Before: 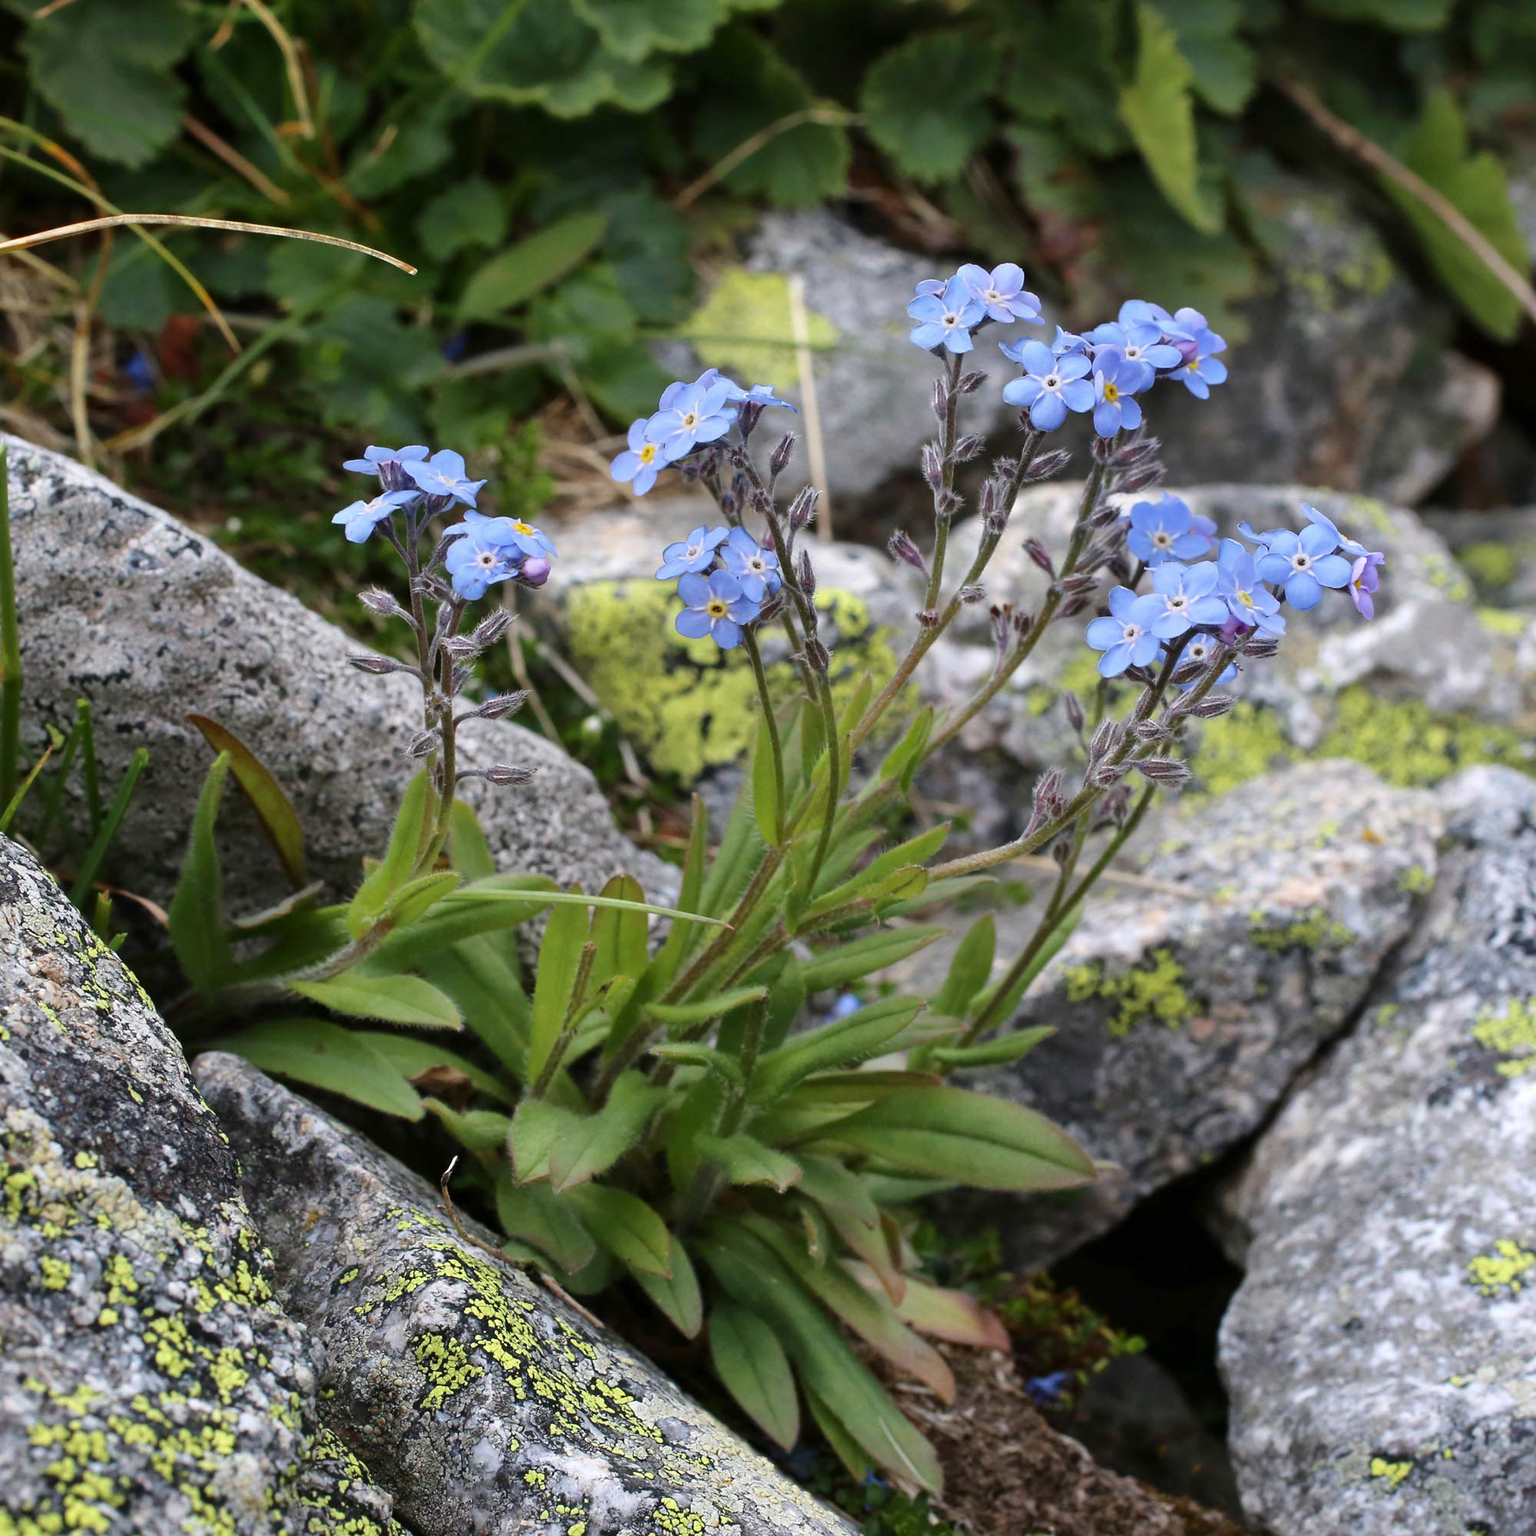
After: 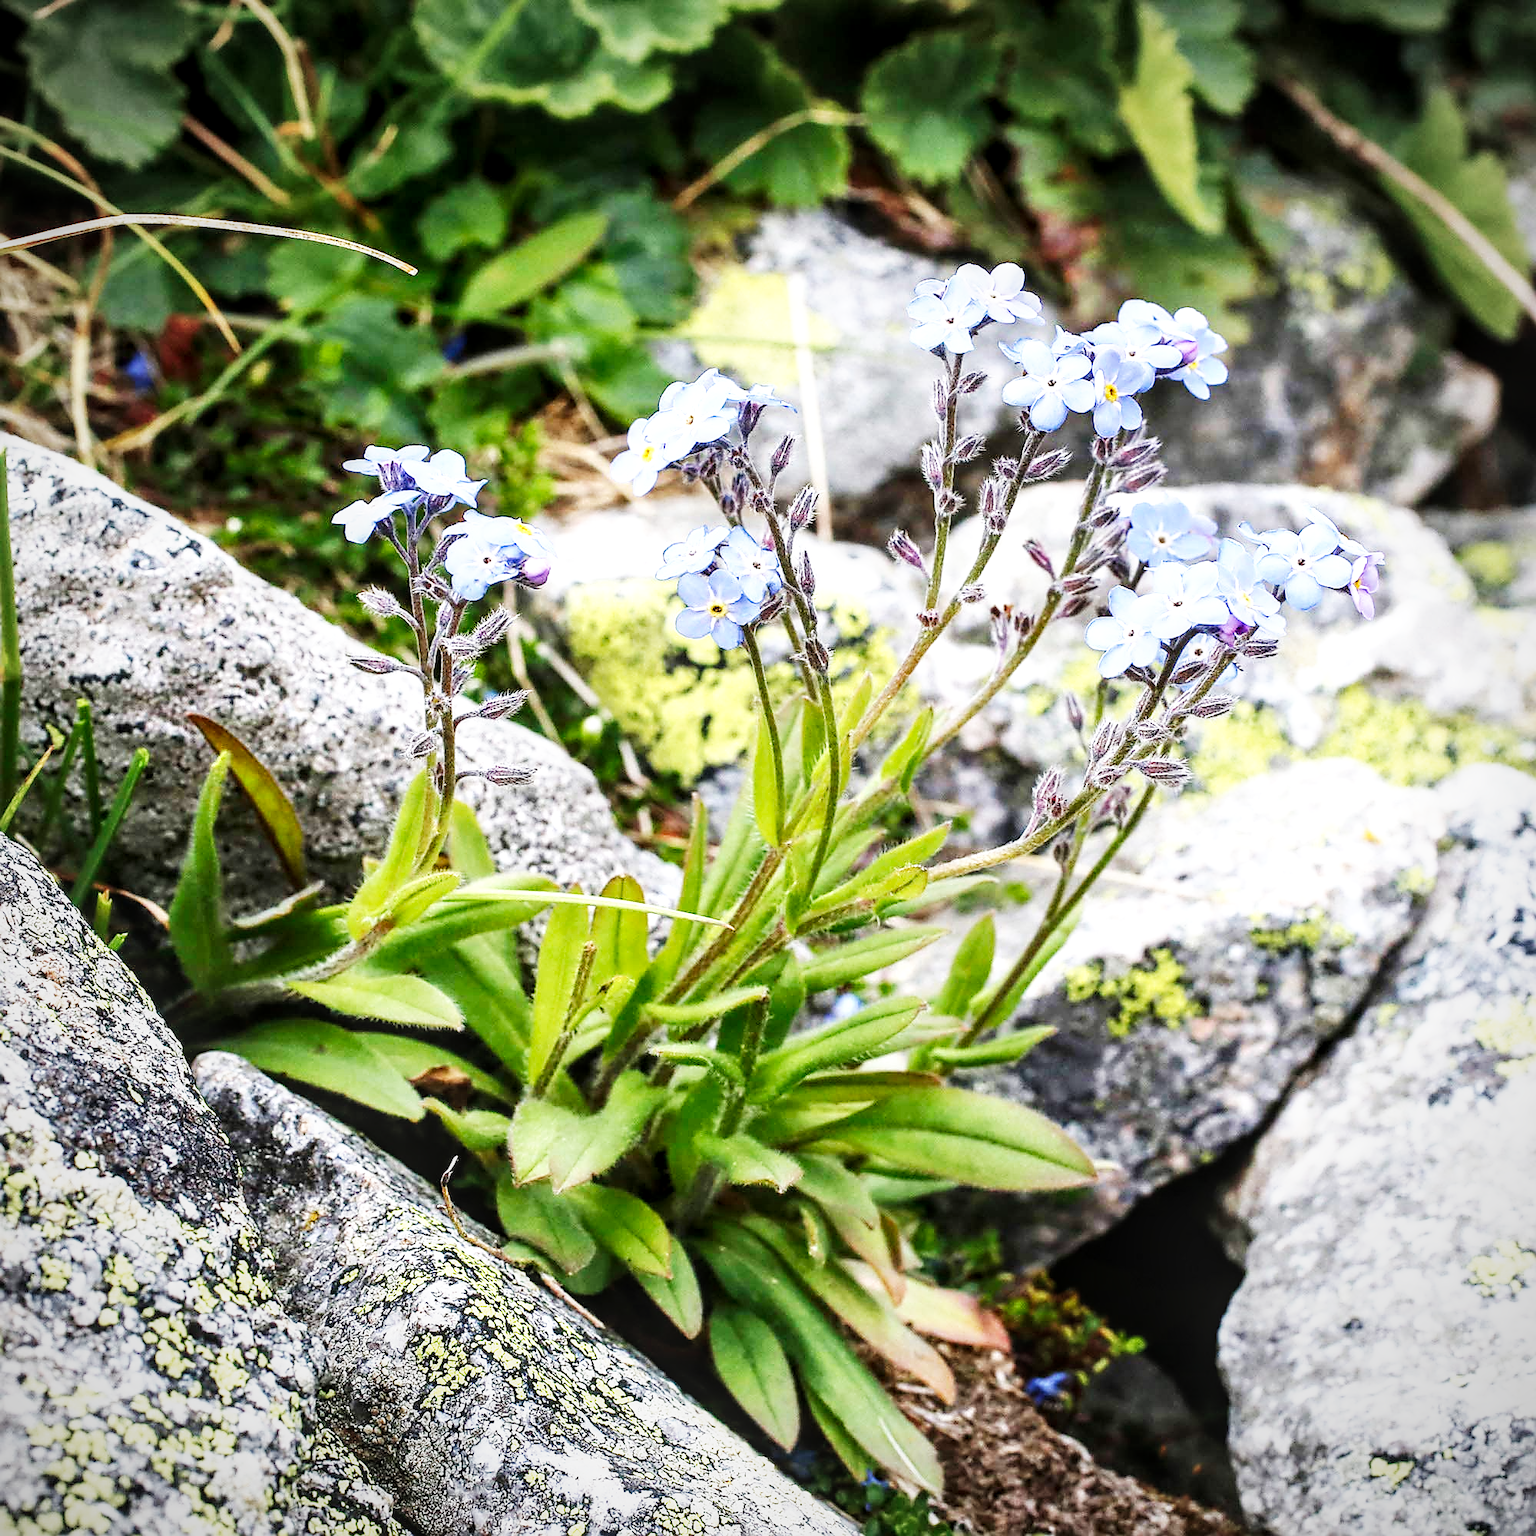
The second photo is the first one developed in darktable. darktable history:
local contrast: detail 130%
exposure: exposure 0.404 EV, compensate exposure bias true, compensate highlight preservation false
sharpen: radius 1.406, amount 1.24, threshold 0.748
base curve: curves: ch0 [(0, 0) (0.007, 0.004) (0.027, 0.03) (0.046, 0.07) (0.207, 0.54) (0.442, 0.872) (0.673, 0.972) (1, 1)], preserve colors none
vignetting: fall-off radius 61.13%
